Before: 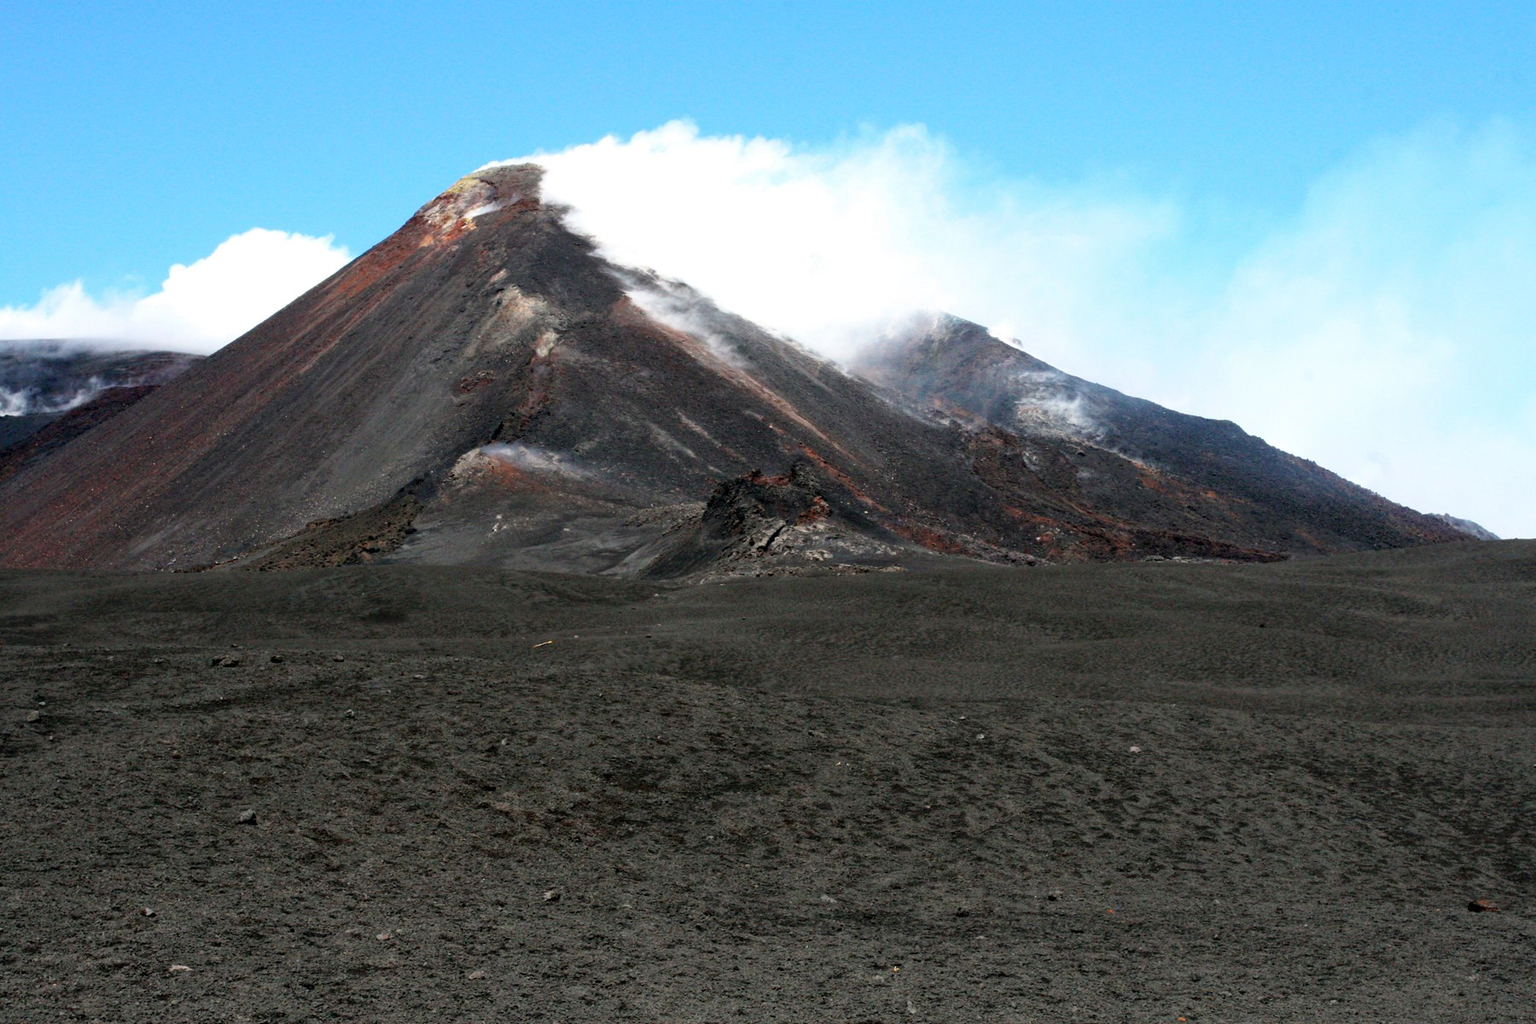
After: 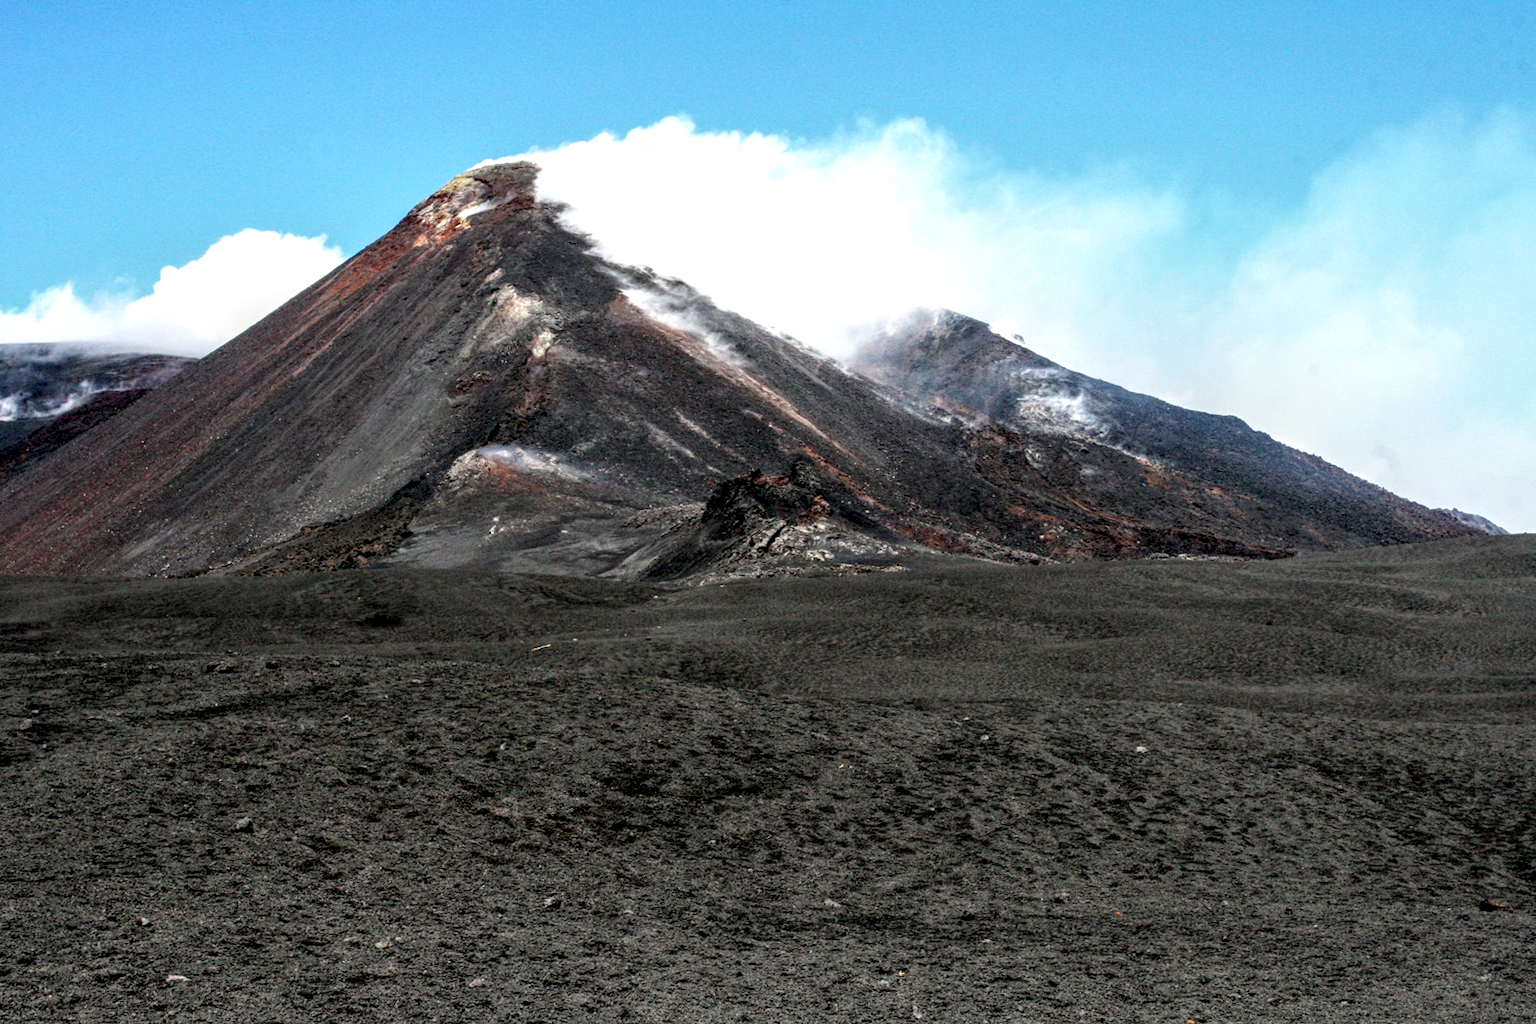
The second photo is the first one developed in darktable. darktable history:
rotate and perspective: rotation -0.45°, automatic cropping original format, crop left 0.008, crop right 0.992, crop top 0.012, crop bottom 0.988
local contrast: highlights 0%, shadows 0%, detail 182%
